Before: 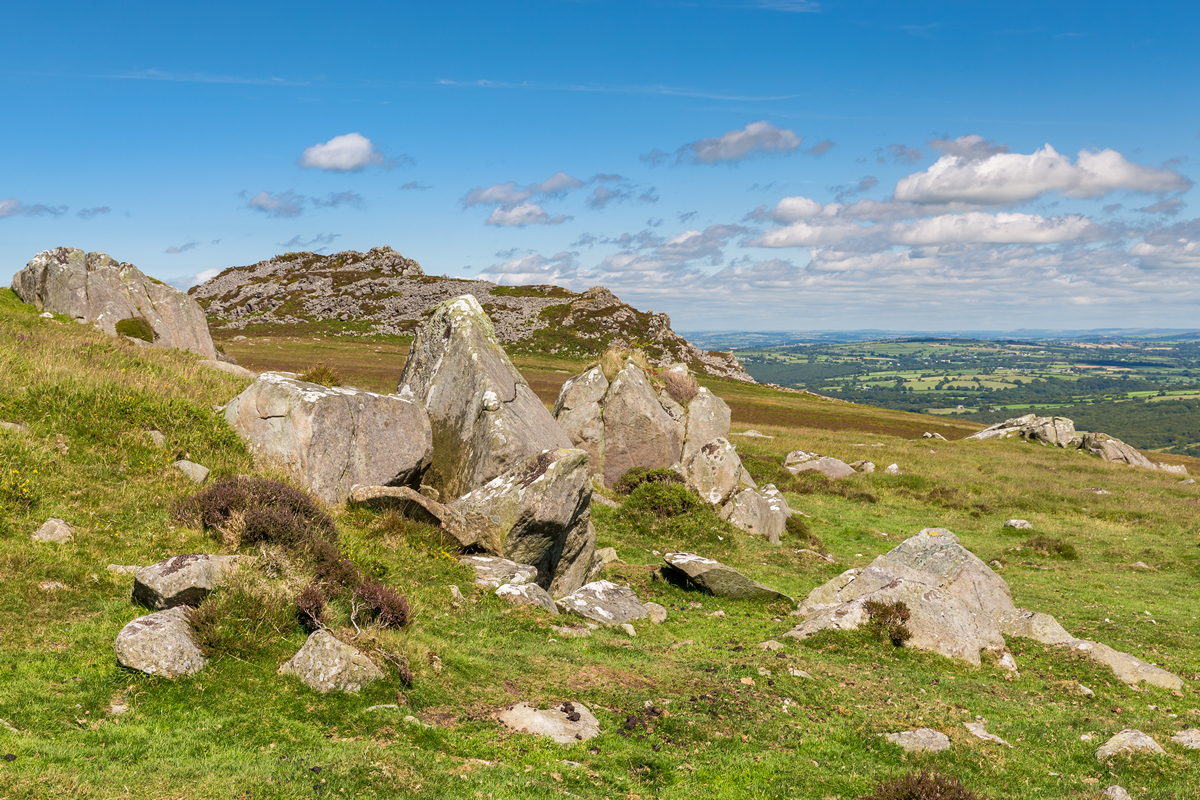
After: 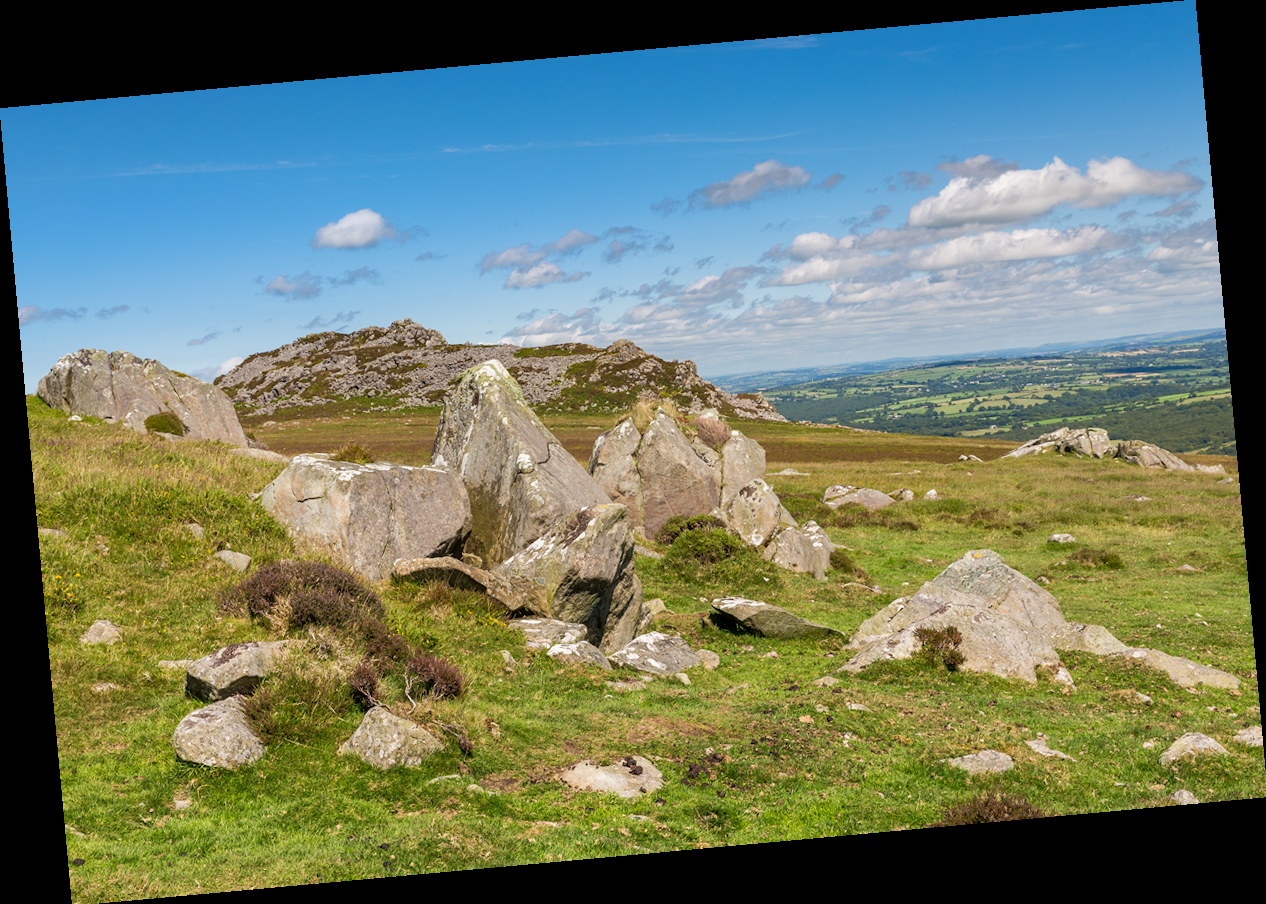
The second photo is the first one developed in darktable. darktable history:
rotate and perspective: rotation -5.2°, automatic cropping off
